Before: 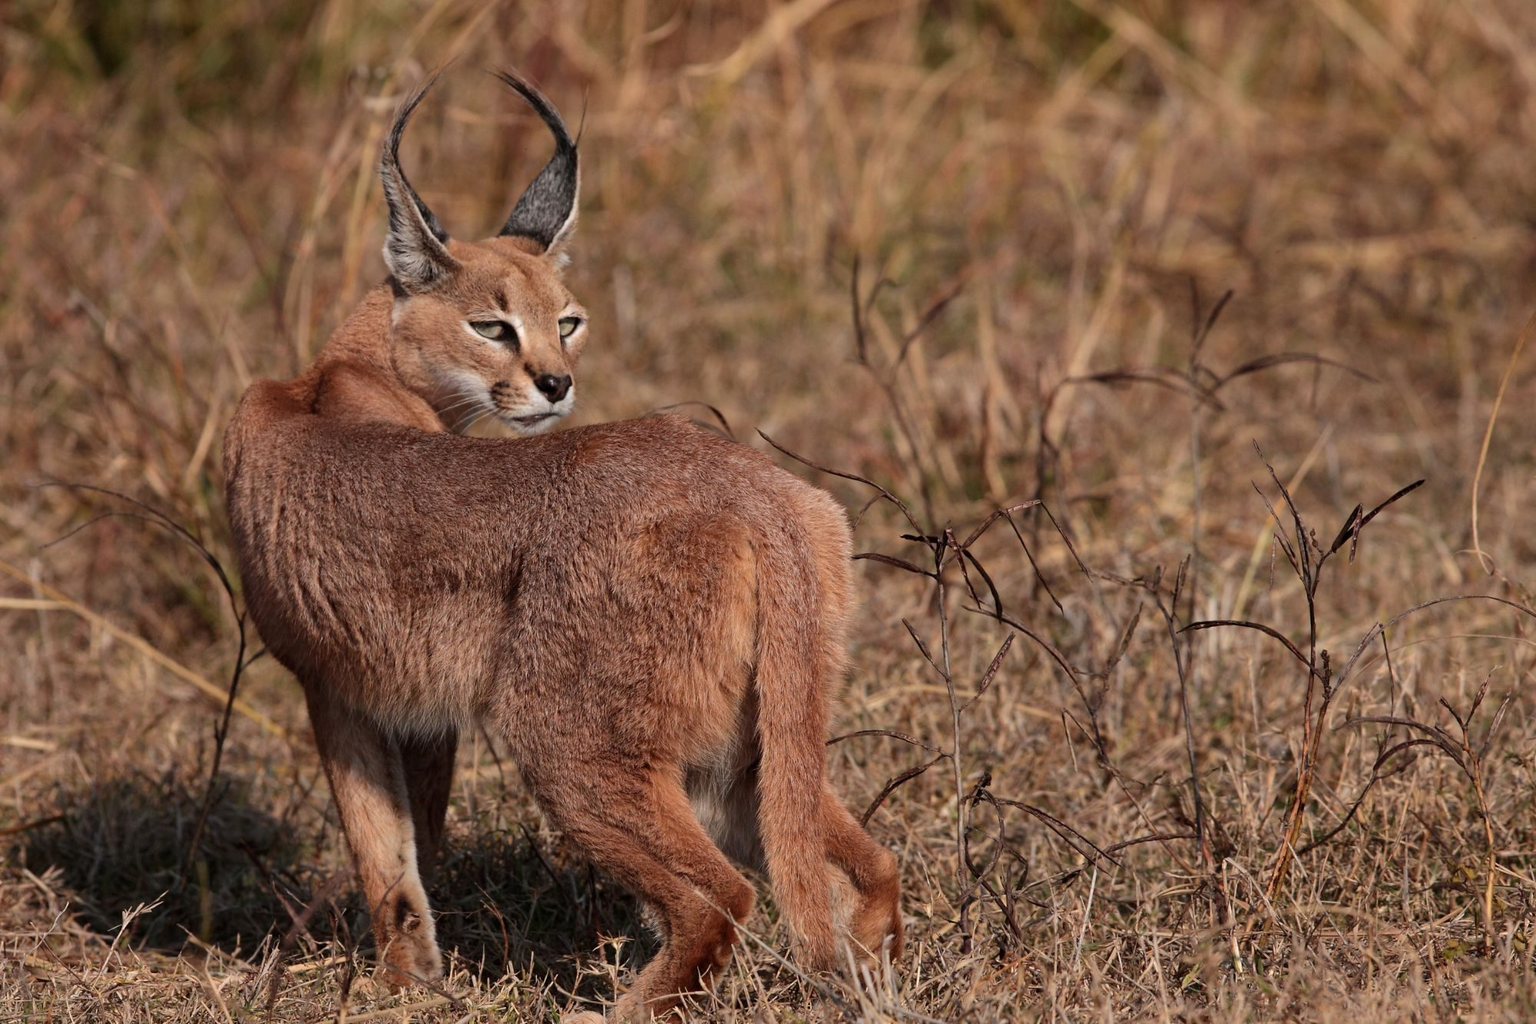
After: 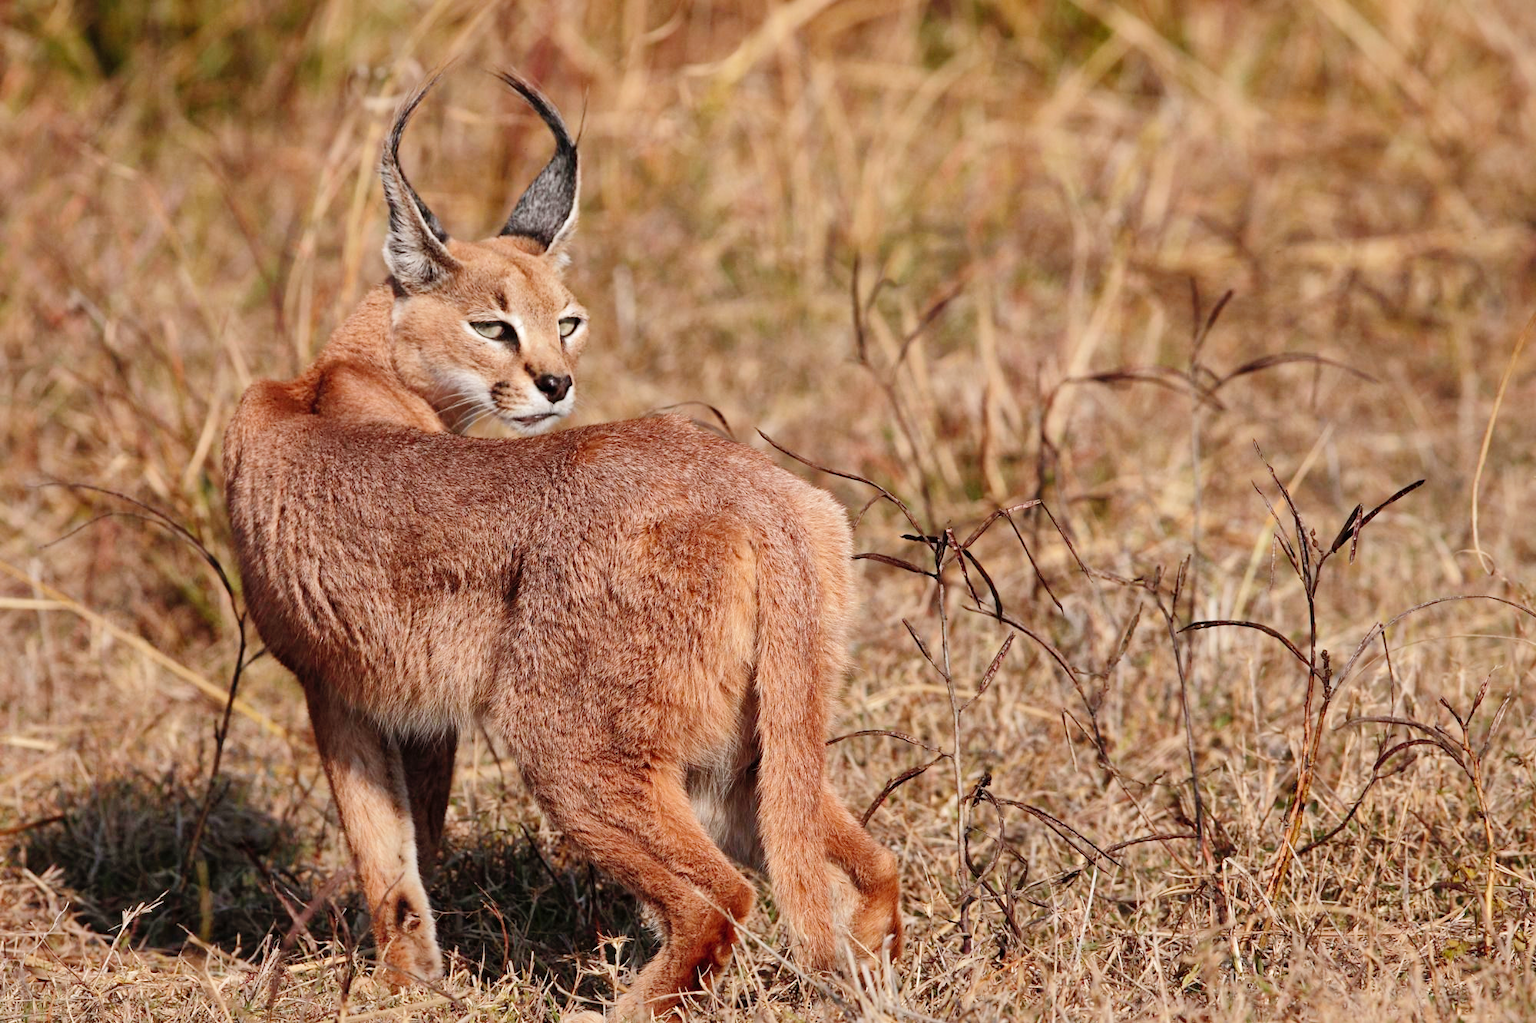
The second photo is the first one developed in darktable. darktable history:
base curve: curves: ch0 [(0, 0) (0.008, 0.007) (0.022, 0.029) (0.048, 0.089) (0.092, 0.197) (0.191, 0.399) (0.275, 0.534) (0.357, 0.65) (0.477, 0.78) (0.542, 0.833) (0.799, 0.973) (1, 1)], preserve colors none
shadows and highlights: on, module defaults
tone equalizer: on, module defaults
